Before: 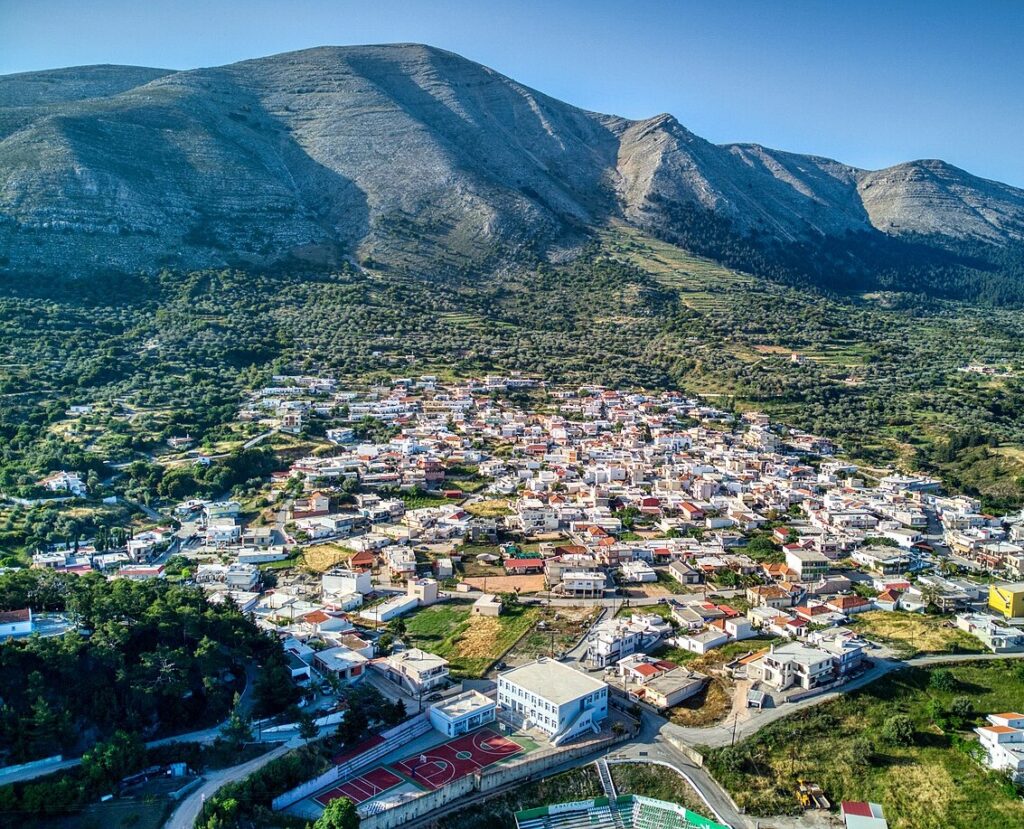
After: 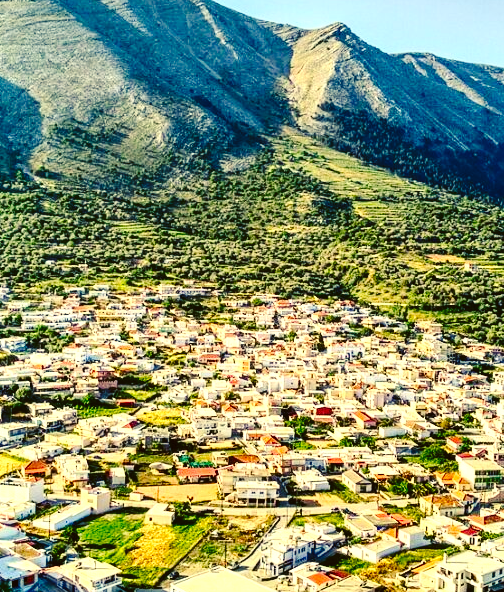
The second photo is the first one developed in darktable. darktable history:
contrast brightness saturation: contrast 0.18, saturation 0.301
tone curve: curves: ch0 [(0, 0) (0.003, 0.007) (0.011, 0.009) (0.025, 0.014) (0.044, 0.022) (0.069, 0.029) (0.1, 0.037) (0.136, 0.052) (0.177, 0.083) (0.224, 0.121) (0.277, 0.177) (0.335, 0.258) (0.399, 0.351) (0.468, 0.454) (0.543, 0.557) (0.623, 0.654) (0.709, 0.744) (0.801, 0.825) (0.898, 0.909) (1, 1)], preserve colors none
color correction: highlights a* 0.127, highlights b* 29.08, shadows a* -0.213, shadows b* 21.11
exposure: black level correction -0.002, exposure 0.712 EV, compensate exposure bias true, compensate highlight preservation false
crop: left 32.016%, top 10.998%, right 18.734%, bottom 17.496%
